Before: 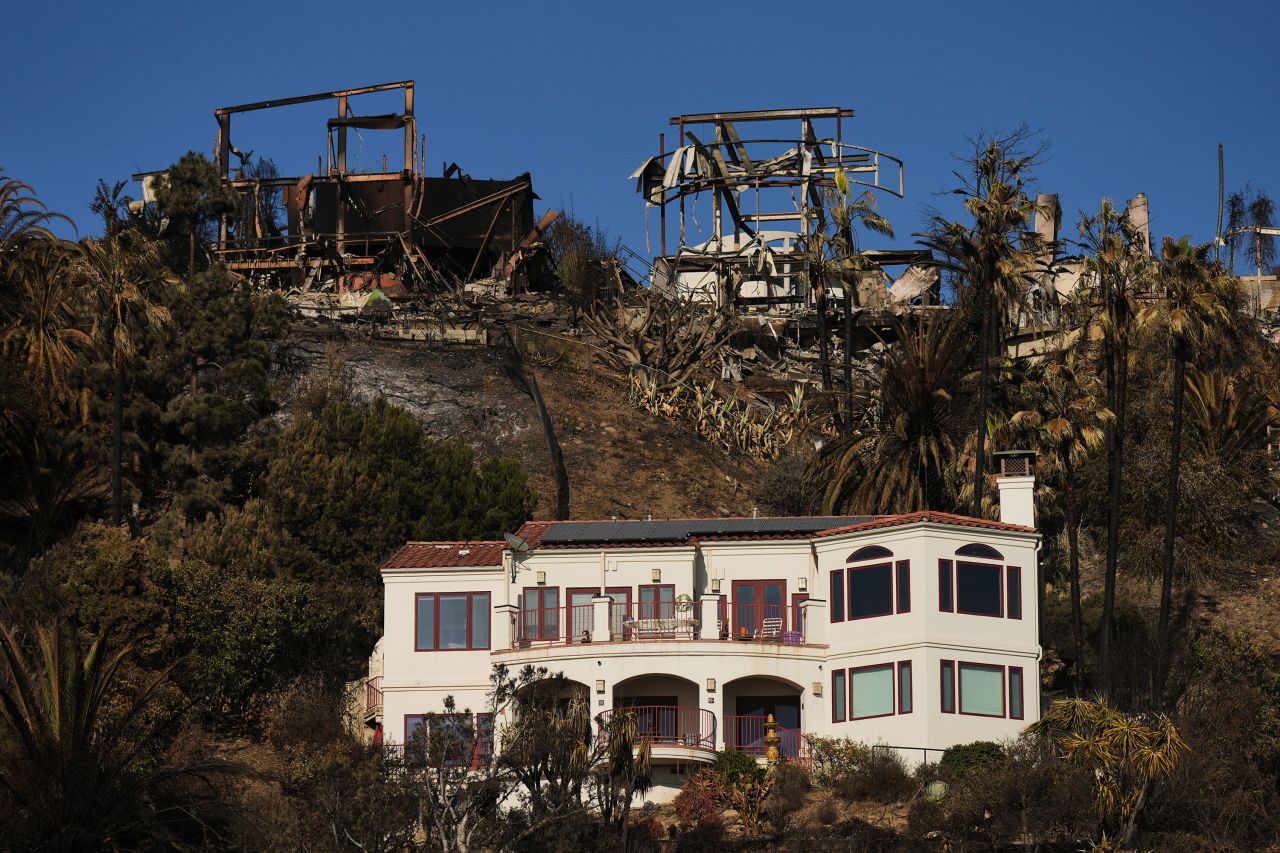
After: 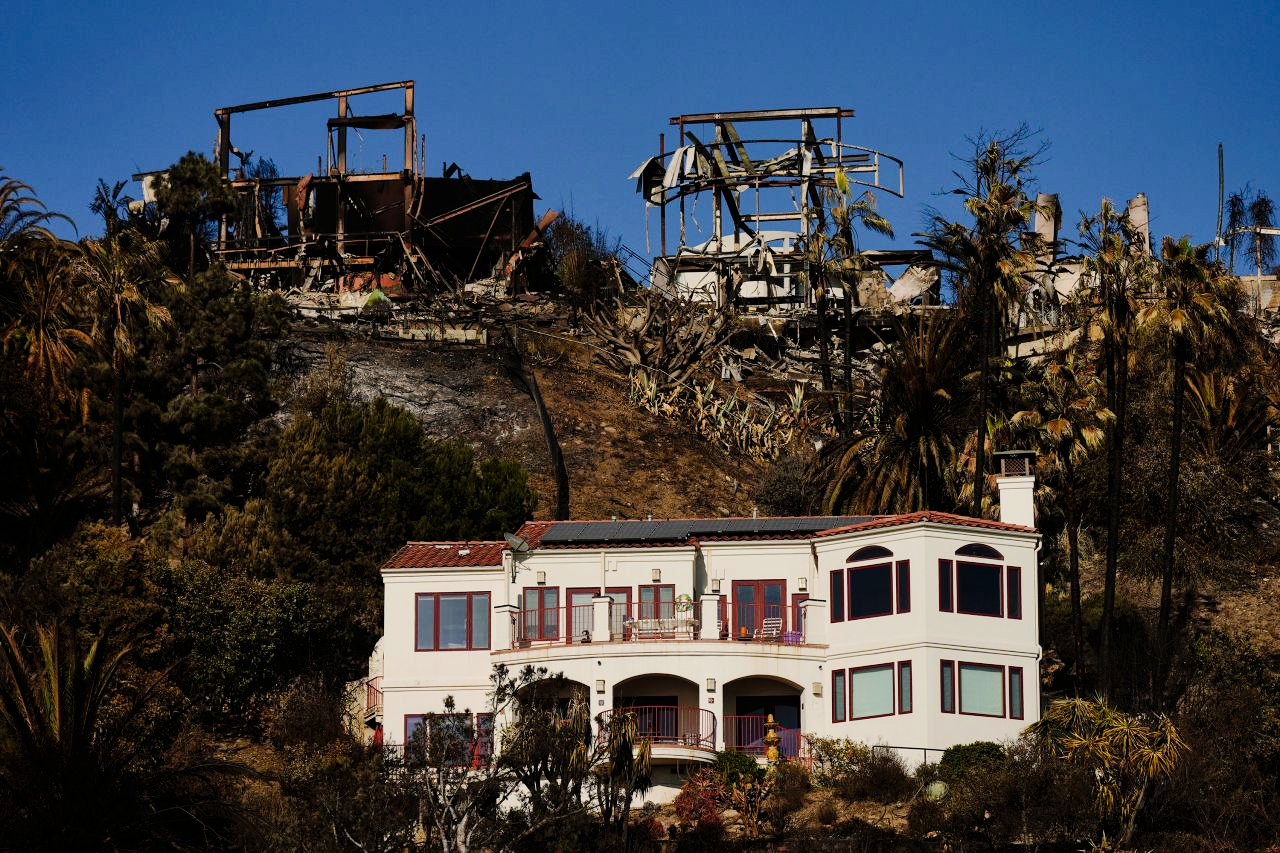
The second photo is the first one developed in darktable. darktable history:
tone curve: curves: ch0 [(0.003, 0) (0.066, 0.017) (0.163, 0.09) (0.264, 0.238) (0.395, 0.421) (0.517, 0.575) (0.633, 0.687) (0.791, 0.814) (1, 1)]; ch1 [(0, 0) (0.149, 0.17) (0.327, 0.339) (0.39, 0.403) (0.456, 0.463) (0.501, 0.502) (0.512, 0.507) (0.53, 0.533) (0.575, 0.592) (0.671, 0.655) (0.729, 0.679) (1, 1)]; ch2 [(0, 0) (0.337, 0.382) (0.464, 0.47) (0.501, 0.502) (0.527, 0.532) (0.563, 0.555) (0.615, 0.61) (0.663, 0.68) (1, 1)], preserve colors none
